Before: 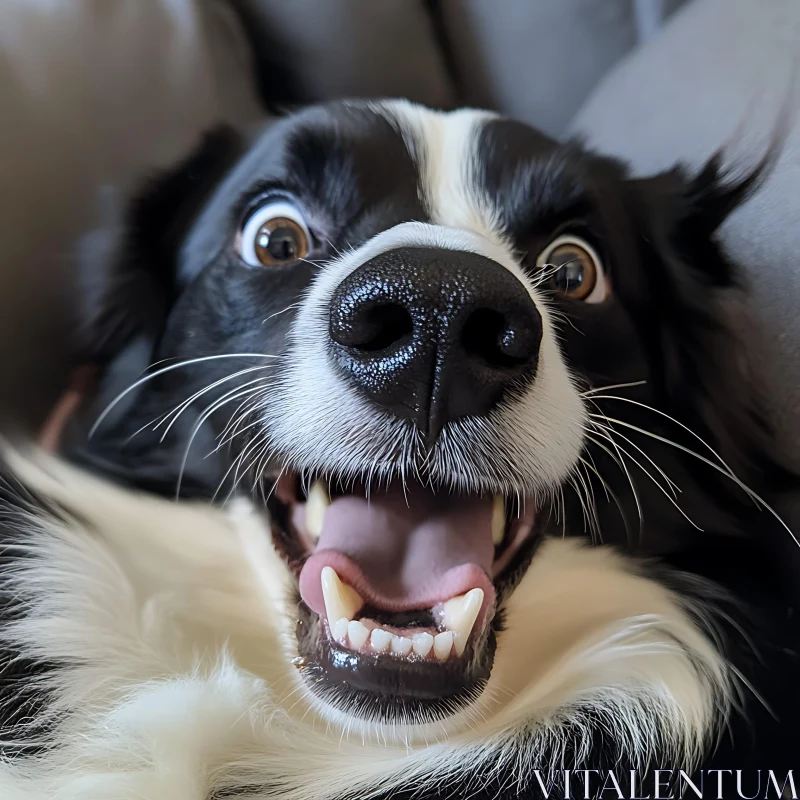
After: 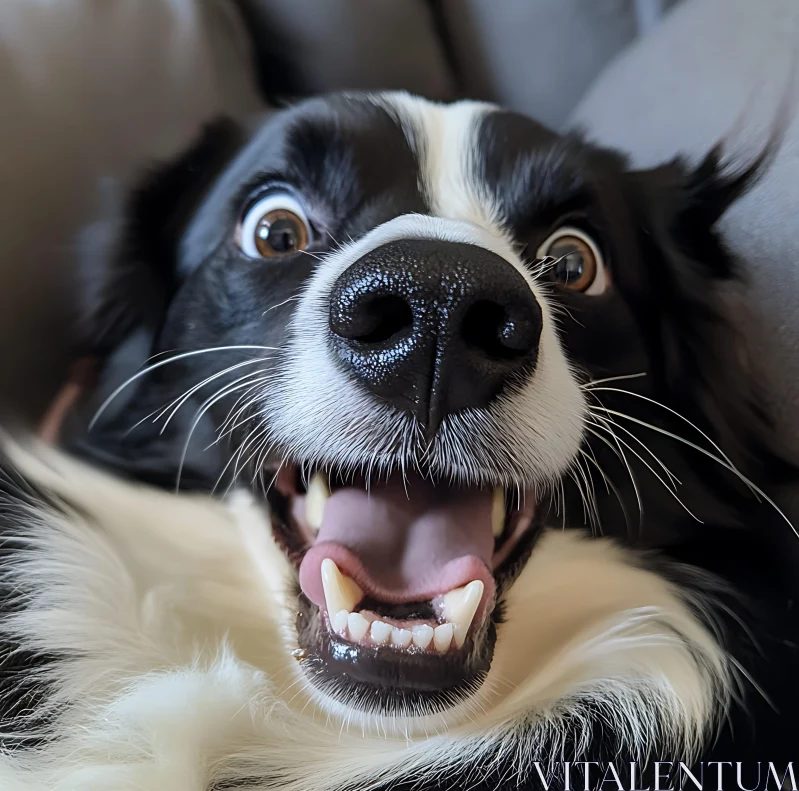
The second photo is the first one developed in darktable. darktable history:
crop: top 1.097%, right 0.033%
base curve: curves: ch0 [(0, 0) (0.297, 0.298) (1, 1)], preserve colors none
